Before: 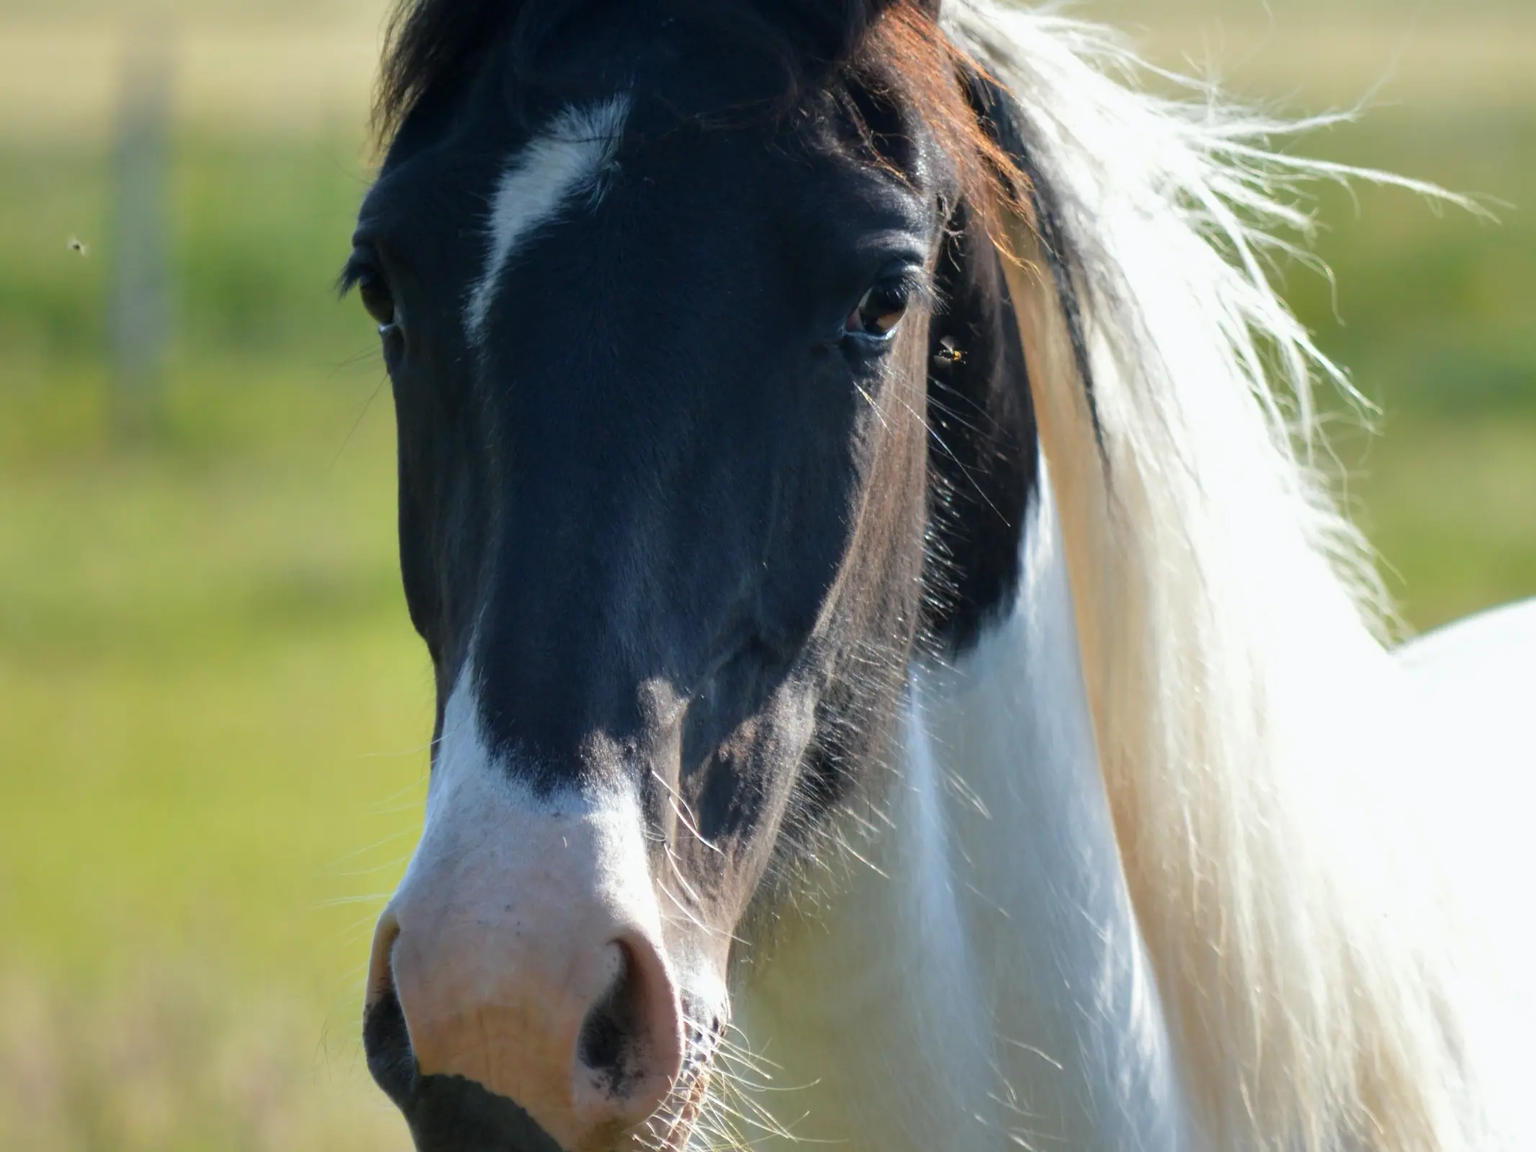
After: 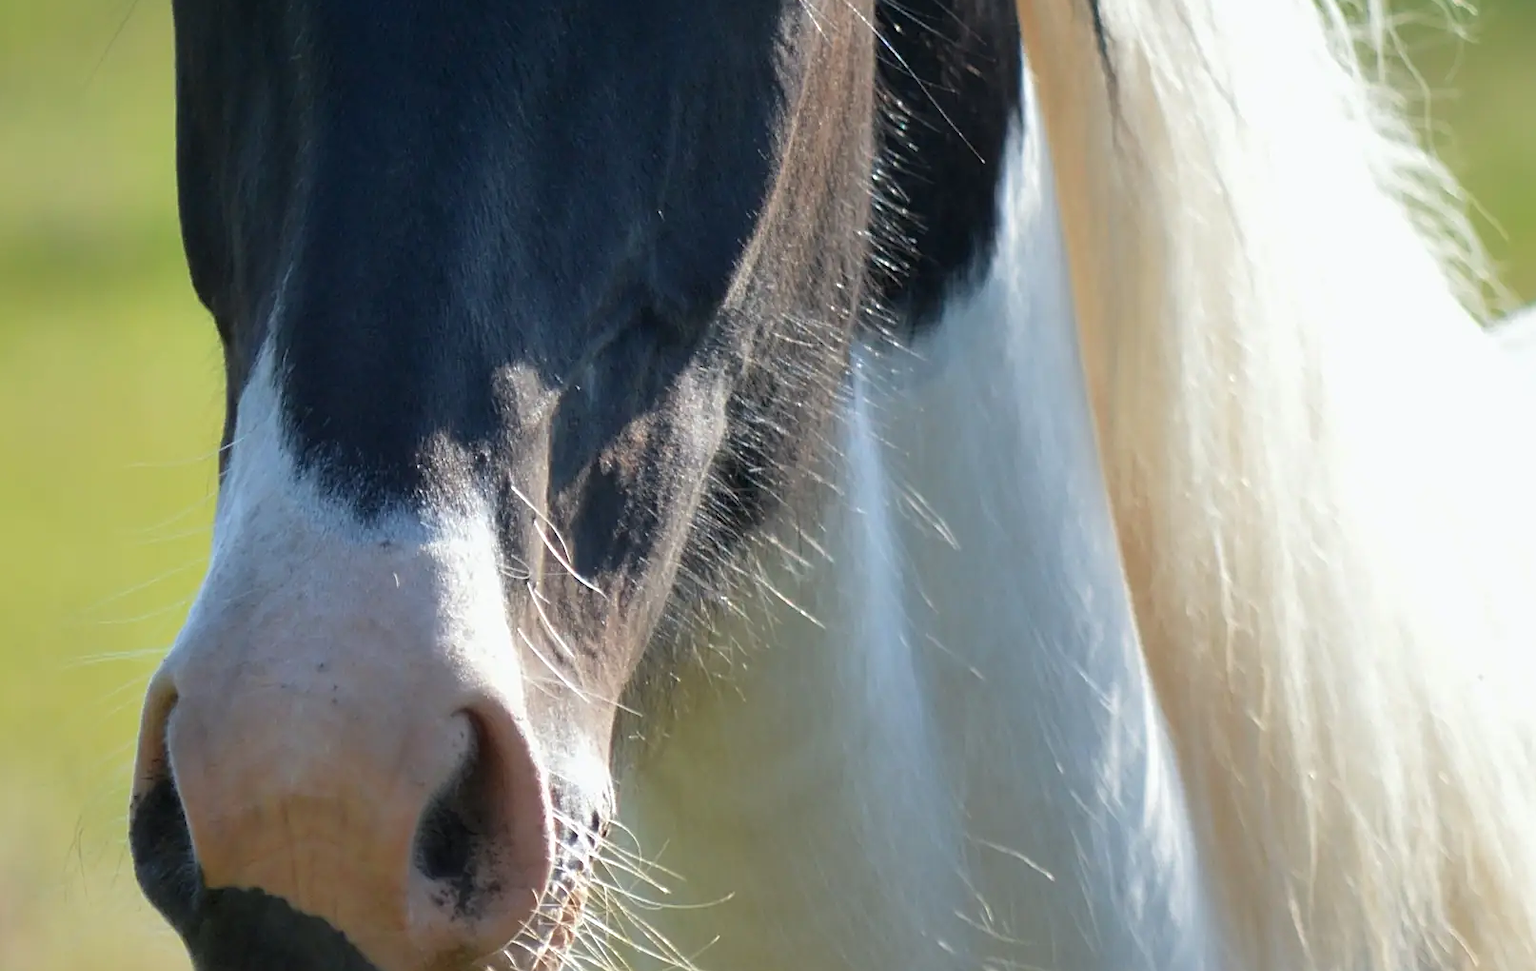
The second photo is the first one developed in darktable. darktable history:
crop and rotate: left 17.299%, top 35.115%, right 7.015%, bottom 1.024%
sharpen: on, module defaults
